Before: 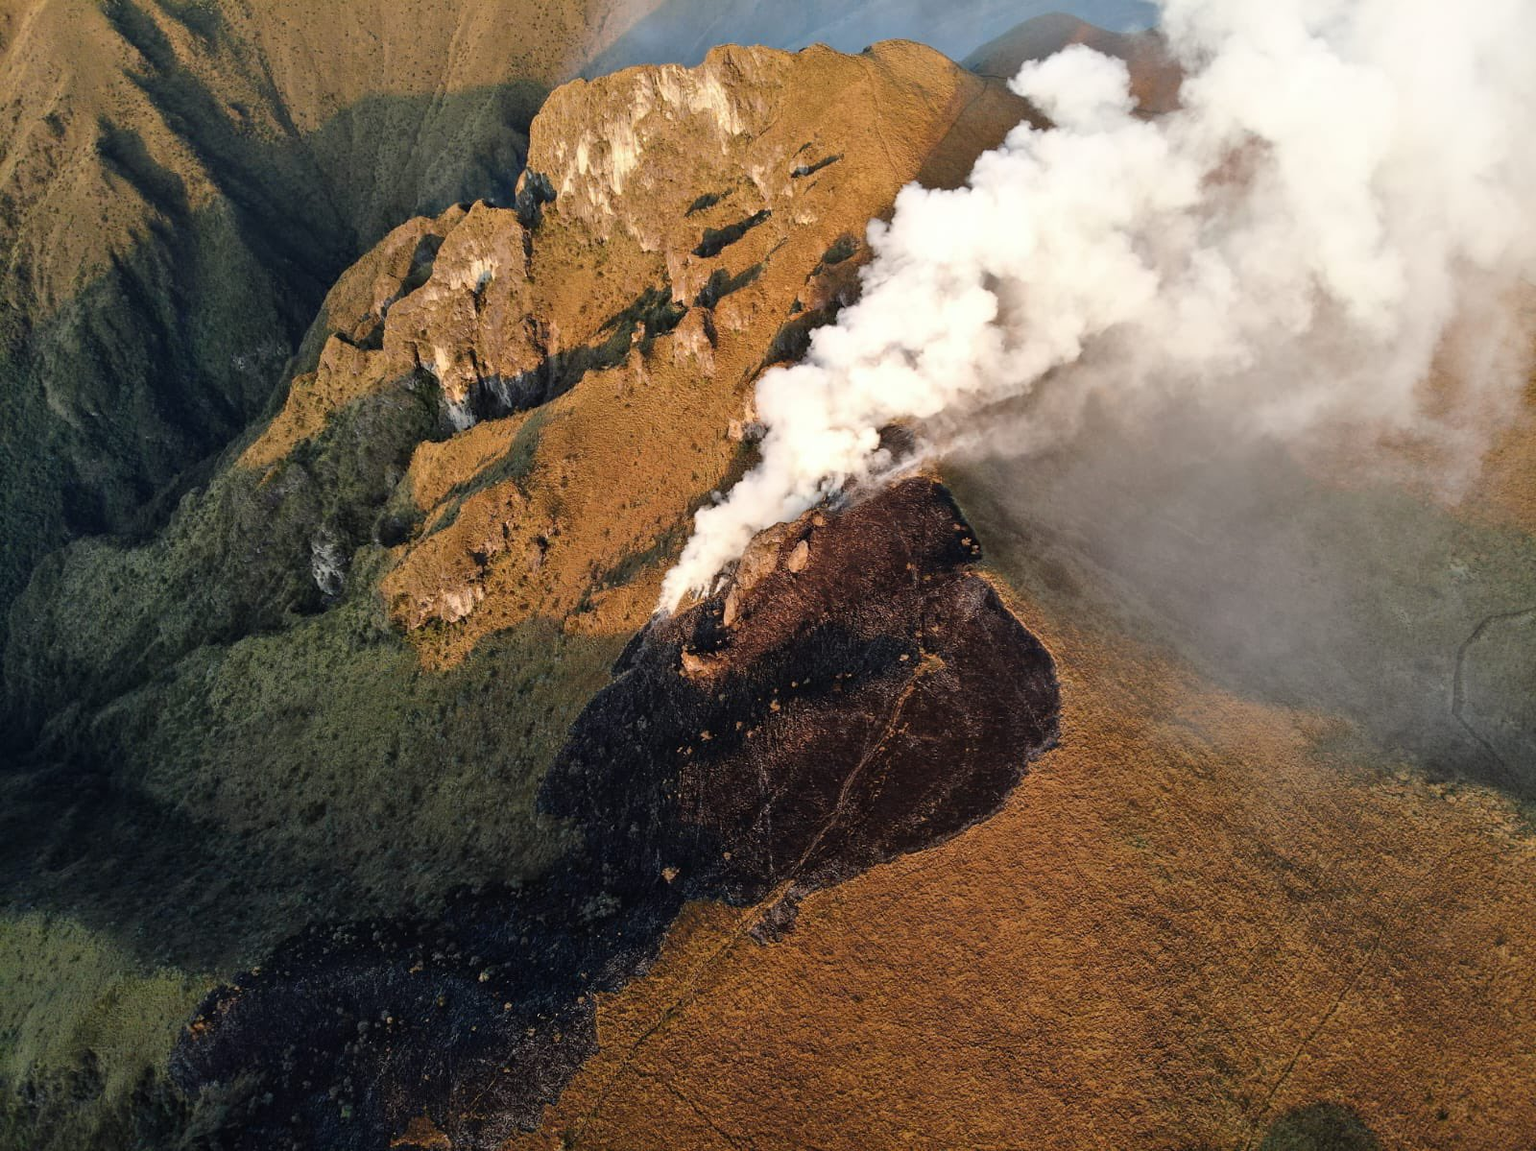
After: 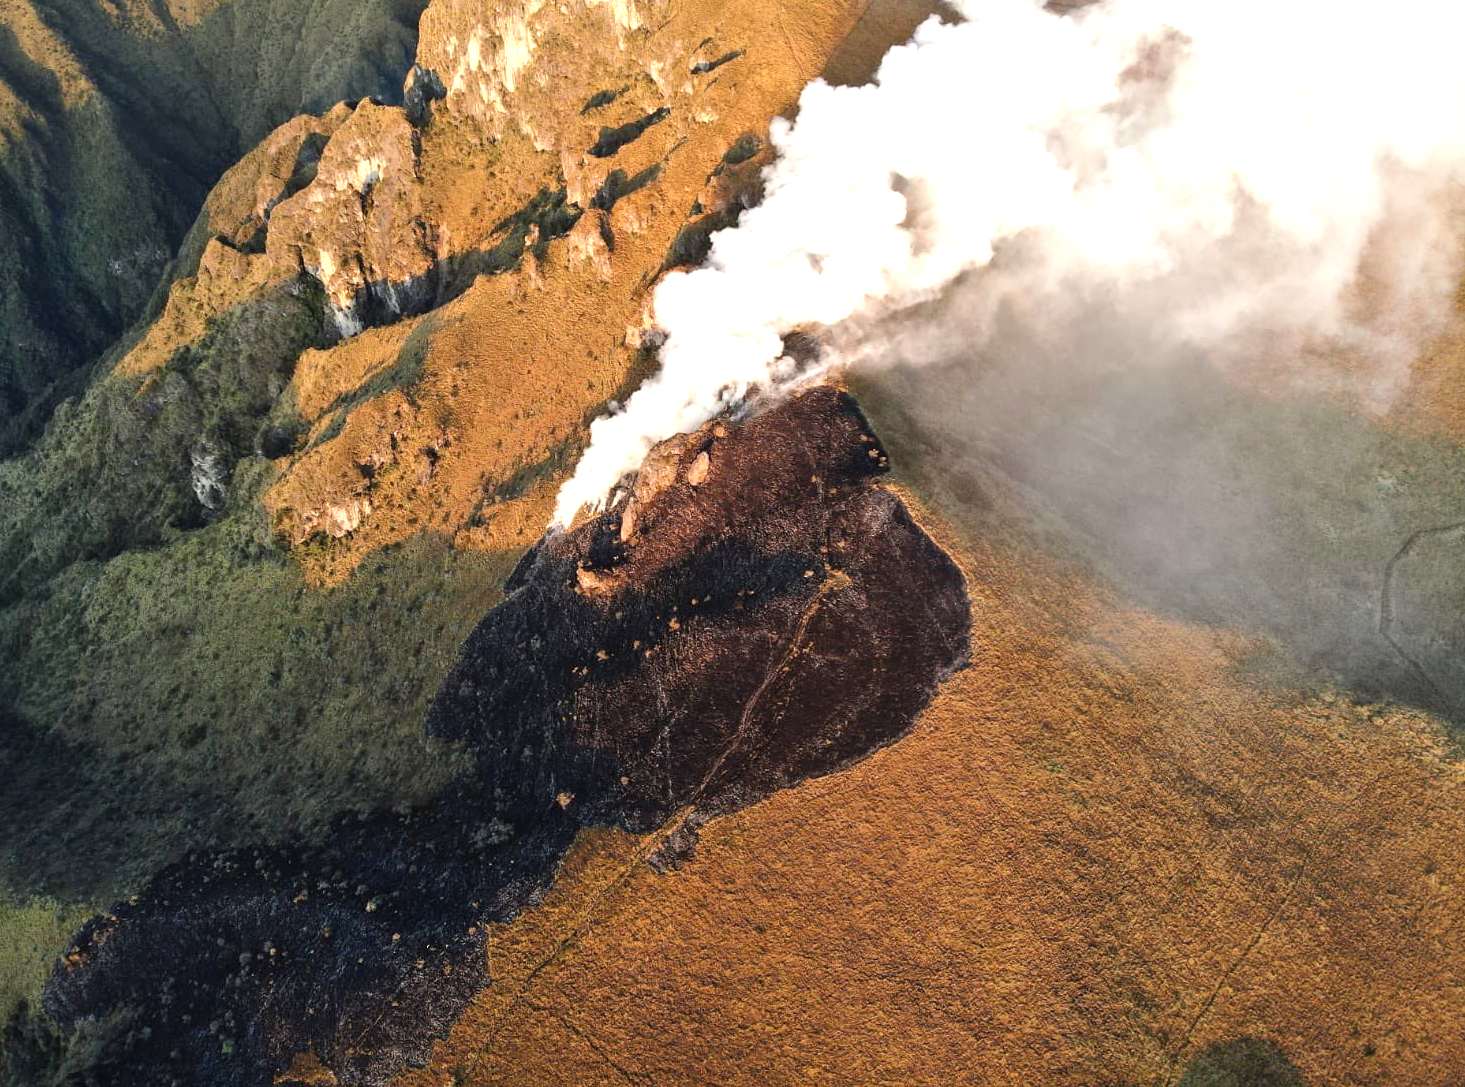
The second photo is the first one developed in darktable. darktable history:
crop and rotate: left 8.435%, top 9.341%
exposure: black level correction 0, exposure 0.7 EV, compensate exposure bias true, compensate highlight preservation false
